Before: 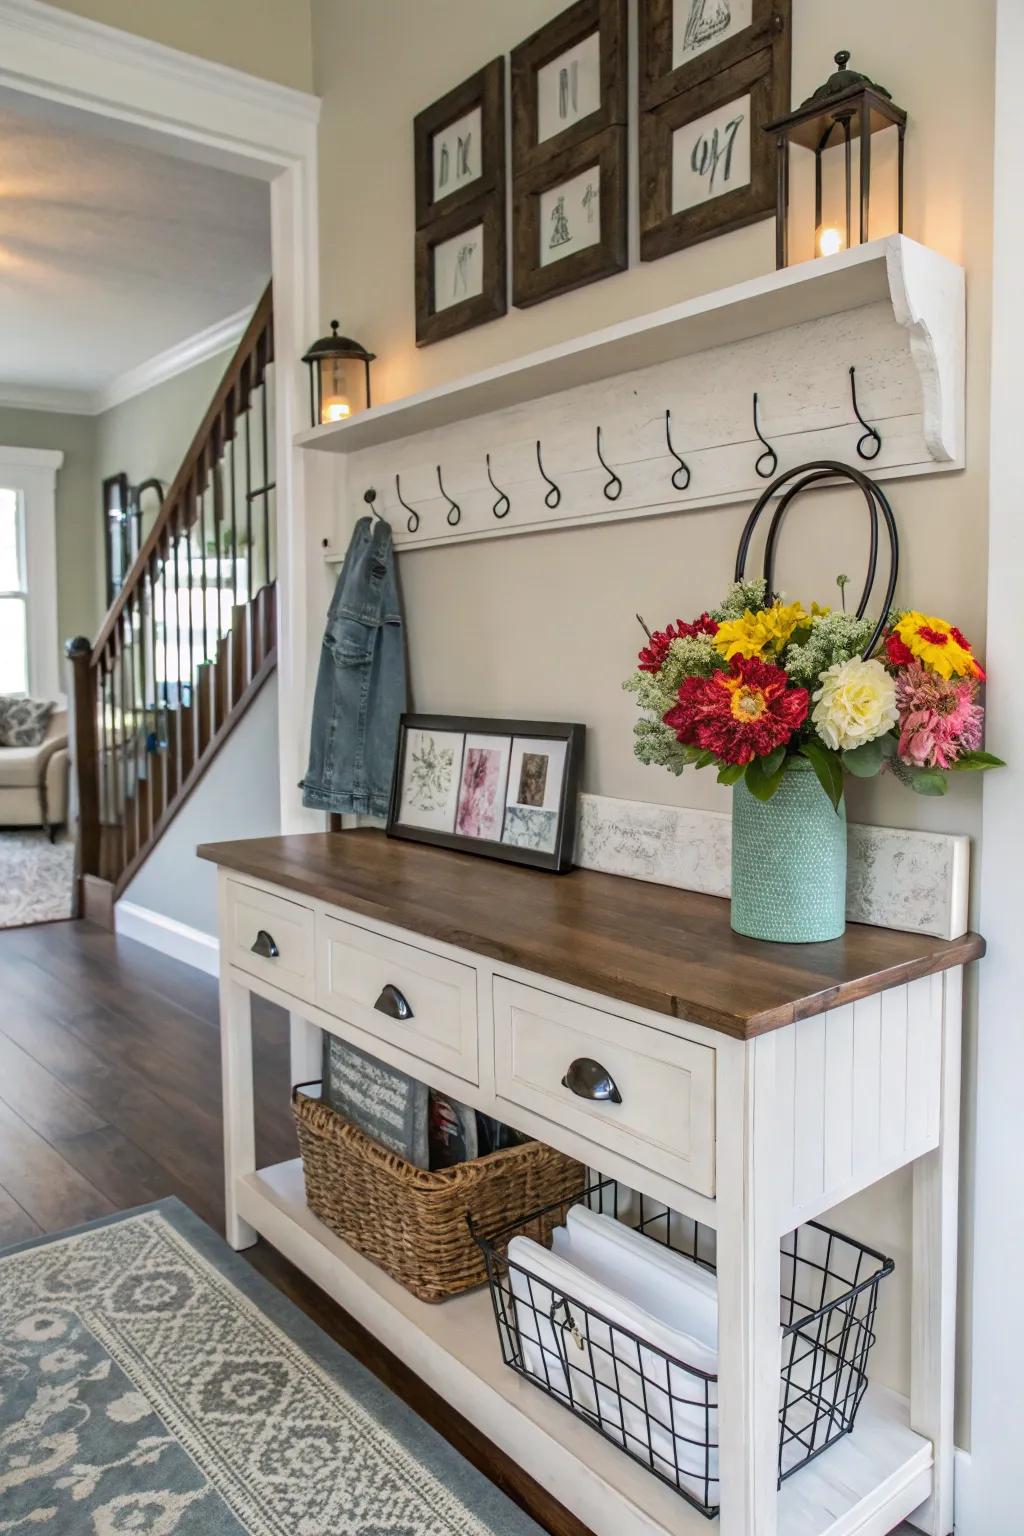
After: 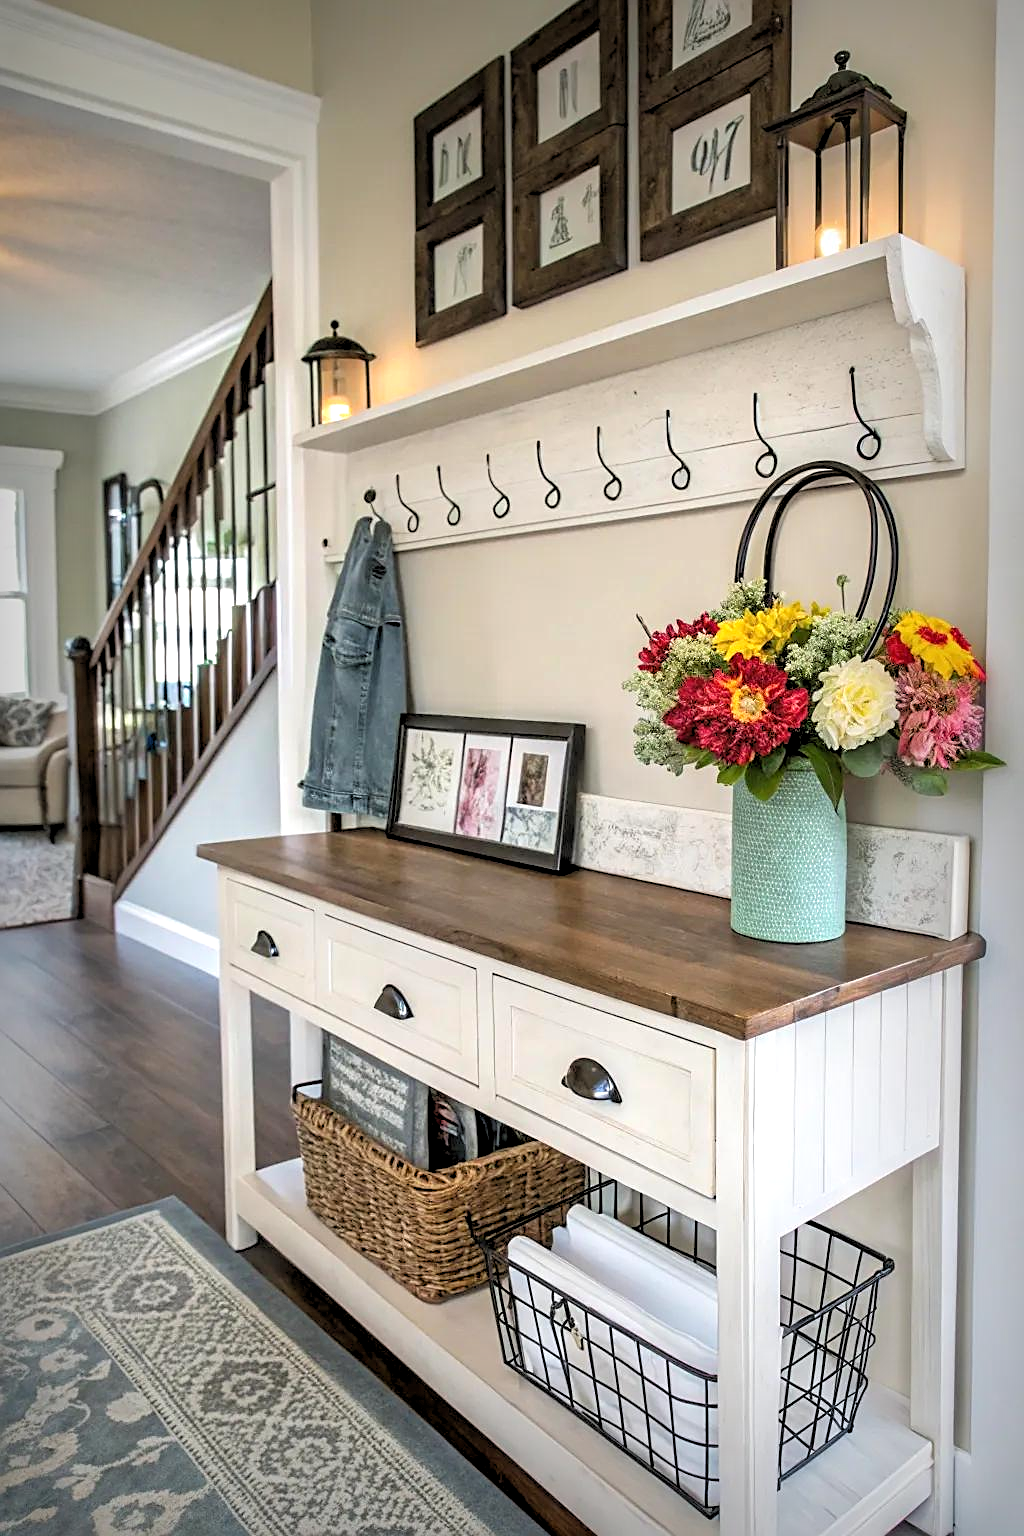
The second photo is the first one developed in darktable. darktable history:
vignetting: fall-off start 53.2%, brightness -0.594, saturation 0, automatic ratio true, width/height ratio 1.313, shape 0.22, unbound false
rgb levels: levels [[0.013, 0.434, 0.89], [0, 0.5, 1], [0, 0.5, 1]]
sharpen: on, module defaults
exposure: exposure 0.375 EV, compensate highlight preservation false
